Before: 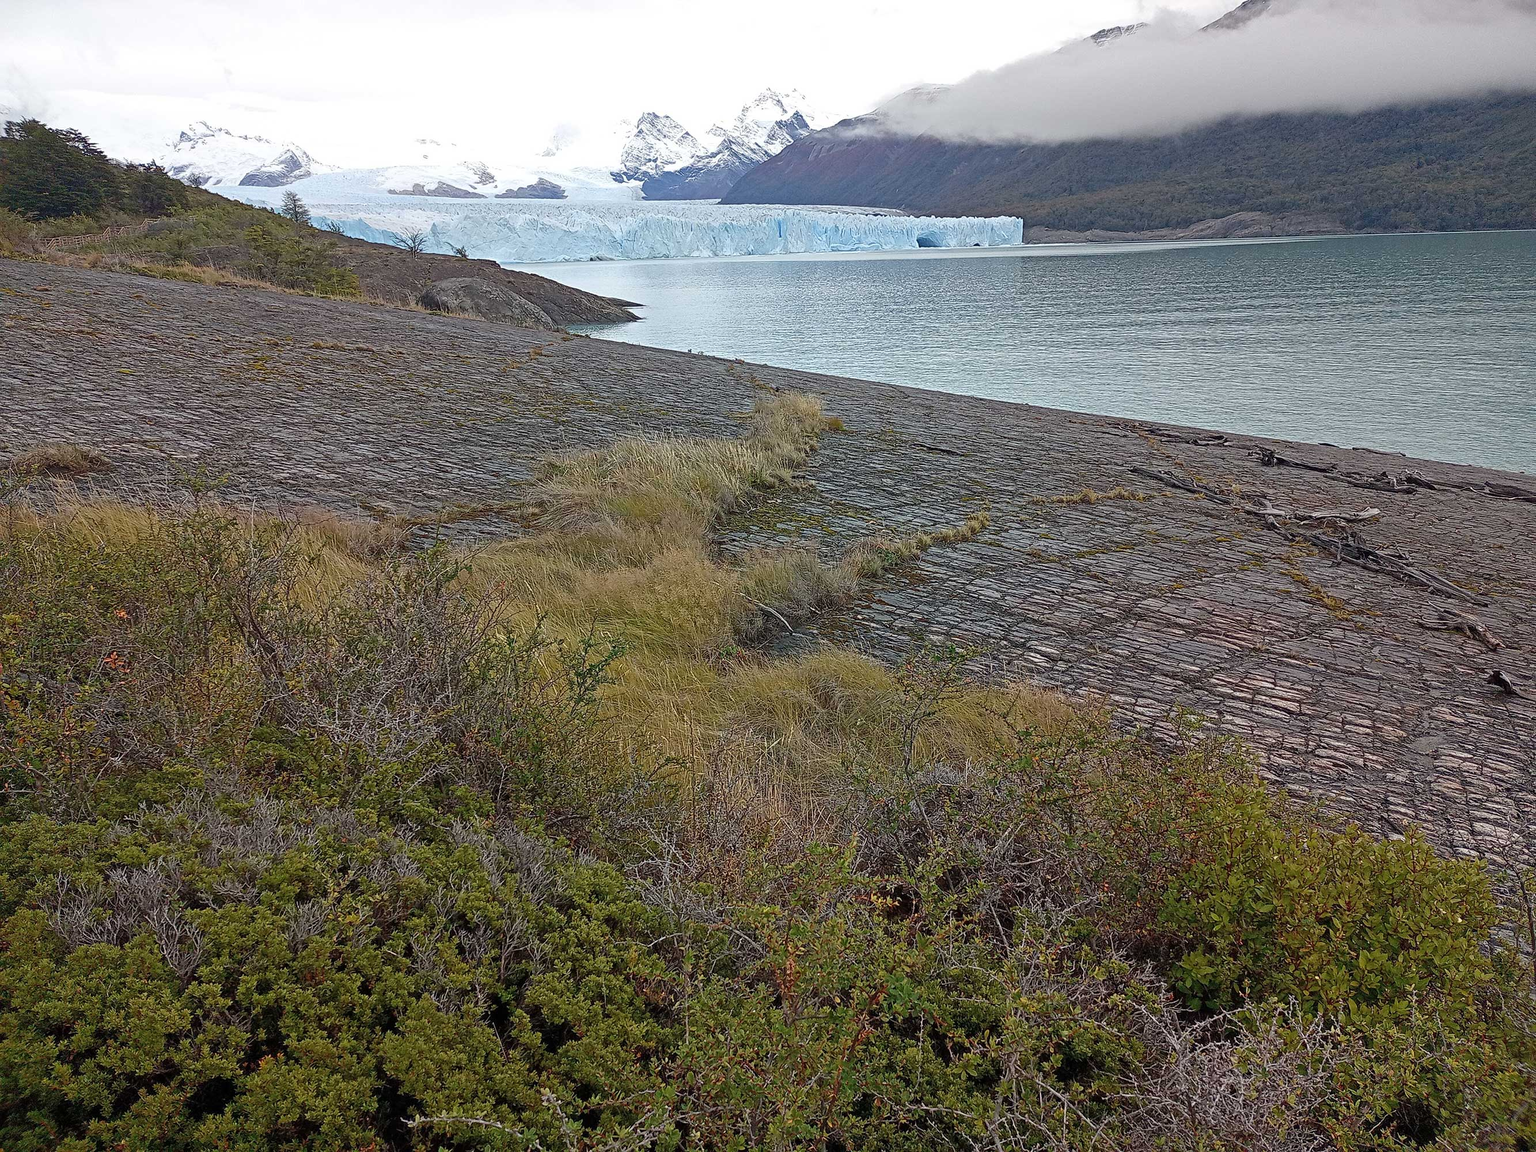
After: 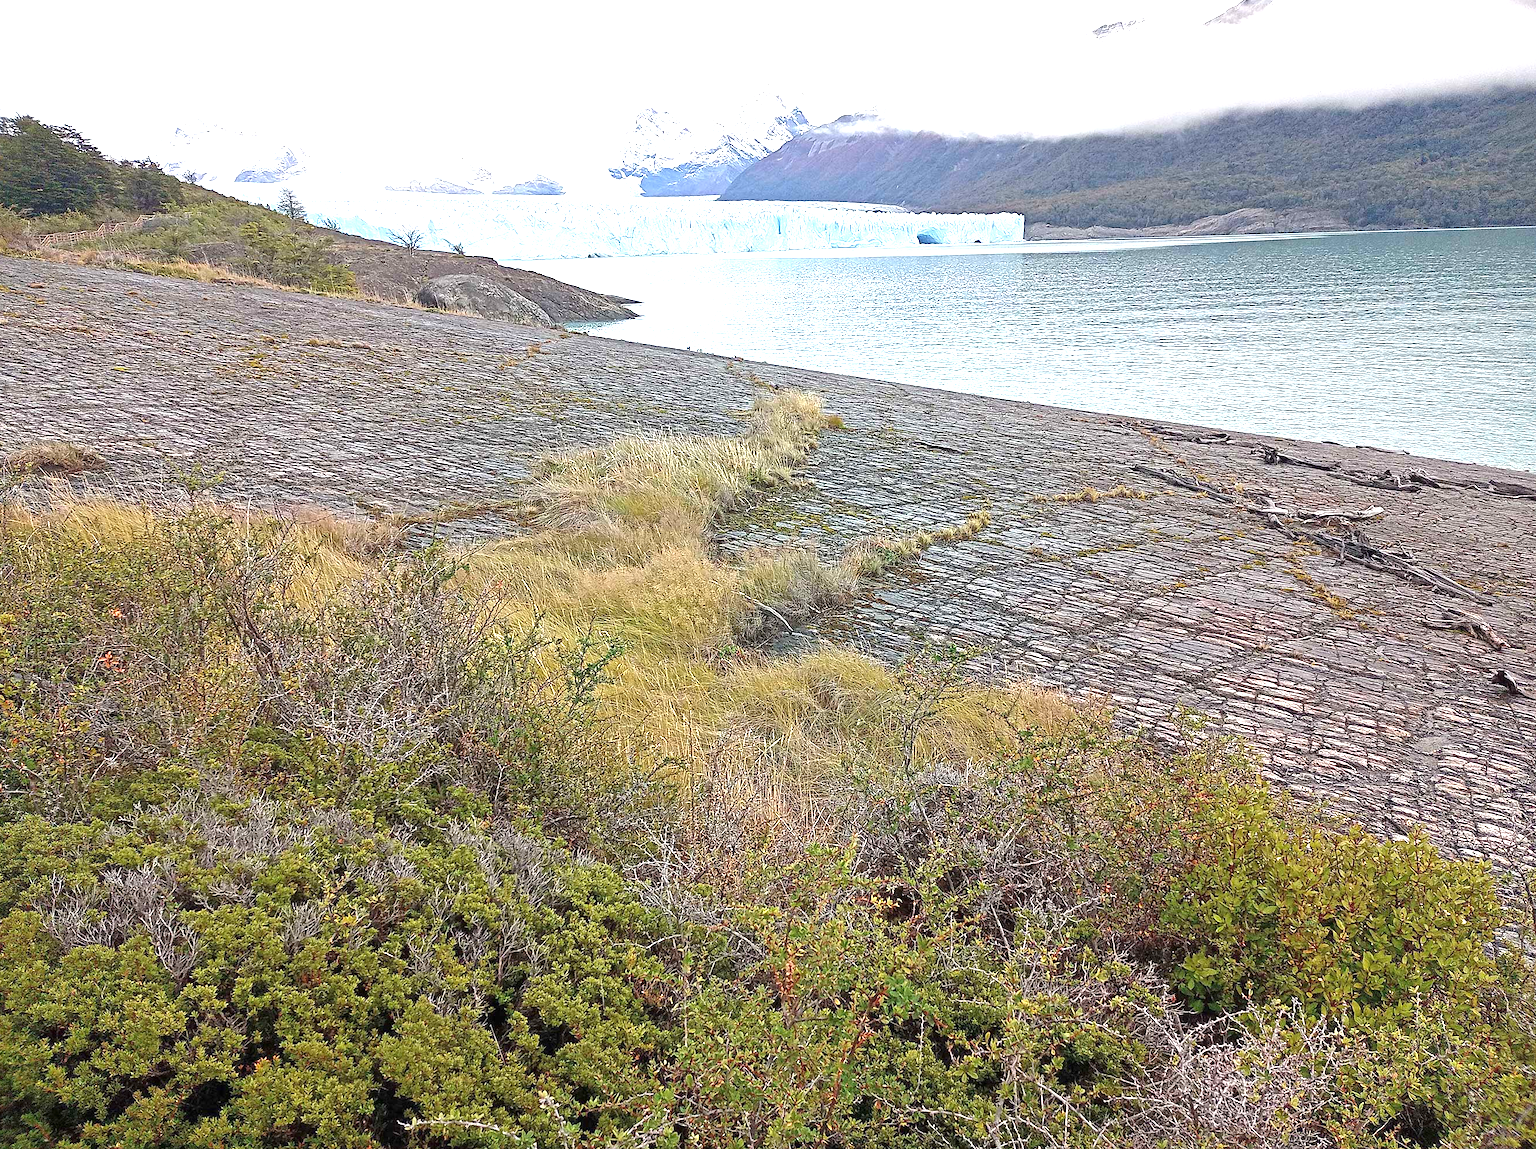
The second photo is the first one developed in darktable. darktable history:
crop: left 0.434%, top 0.485%, right 0.244%, bottom 0.386%
exposure: black level correction 0, exposure 1.388 EV, compensate exposure bias true, compensate highlight preservation false
